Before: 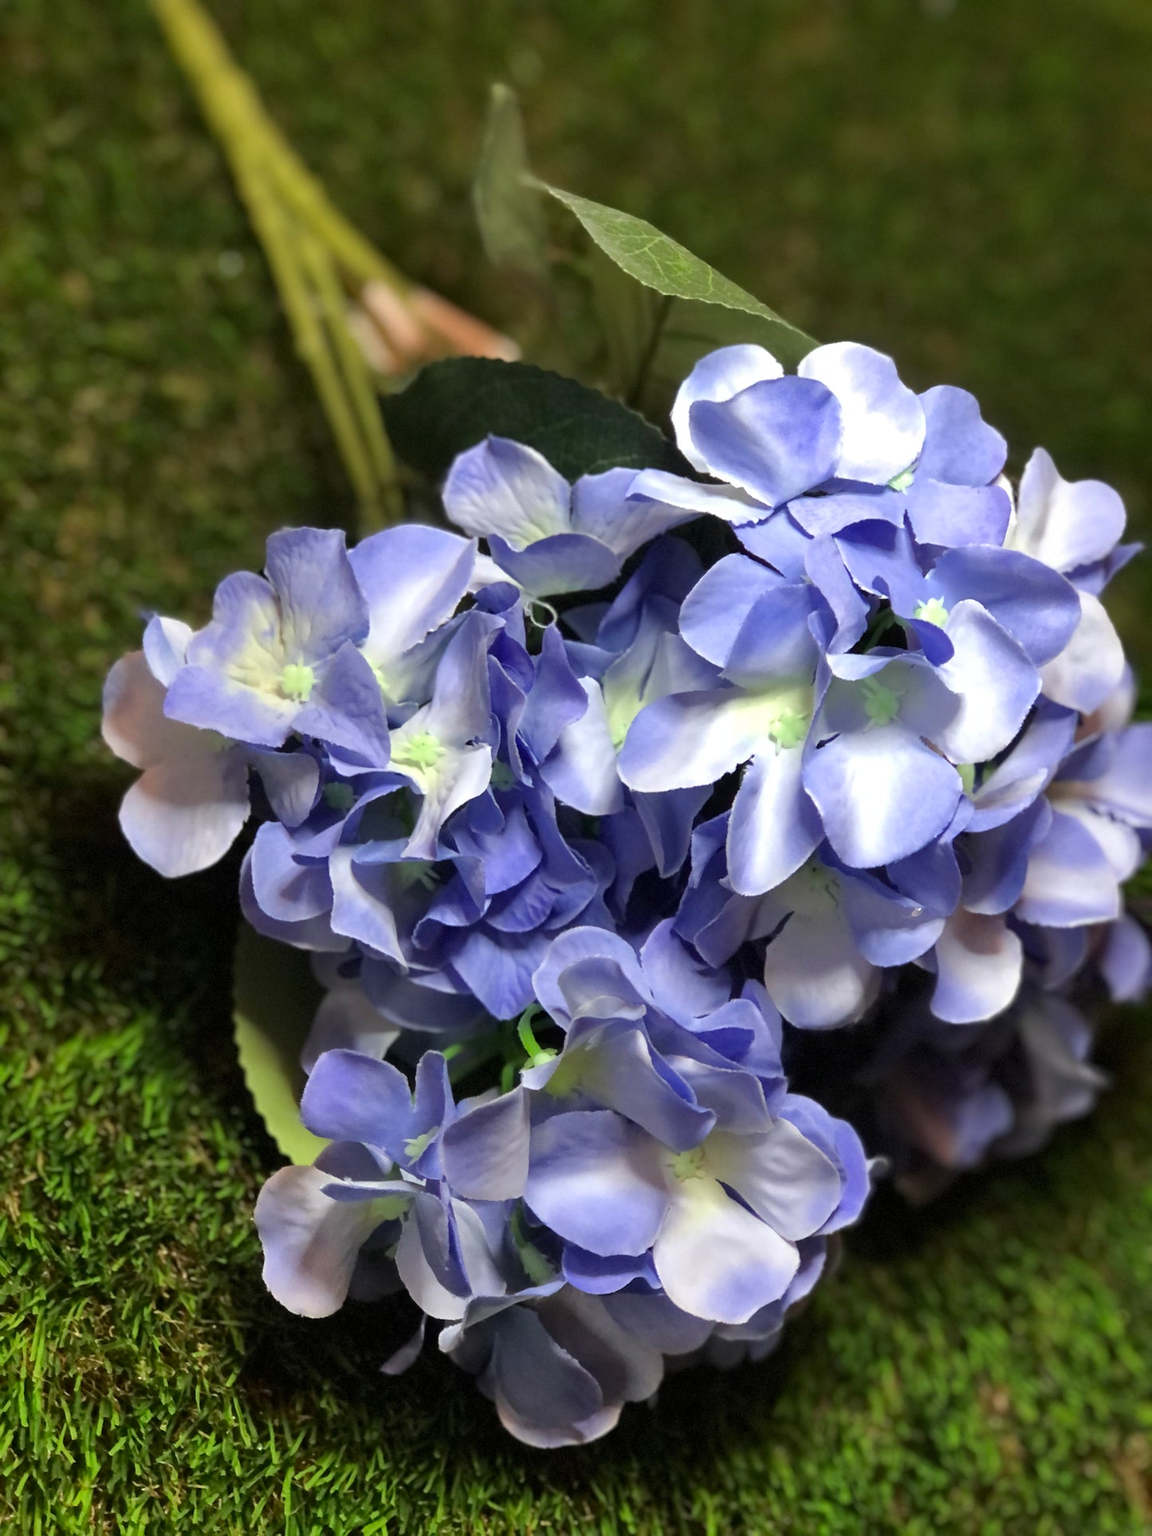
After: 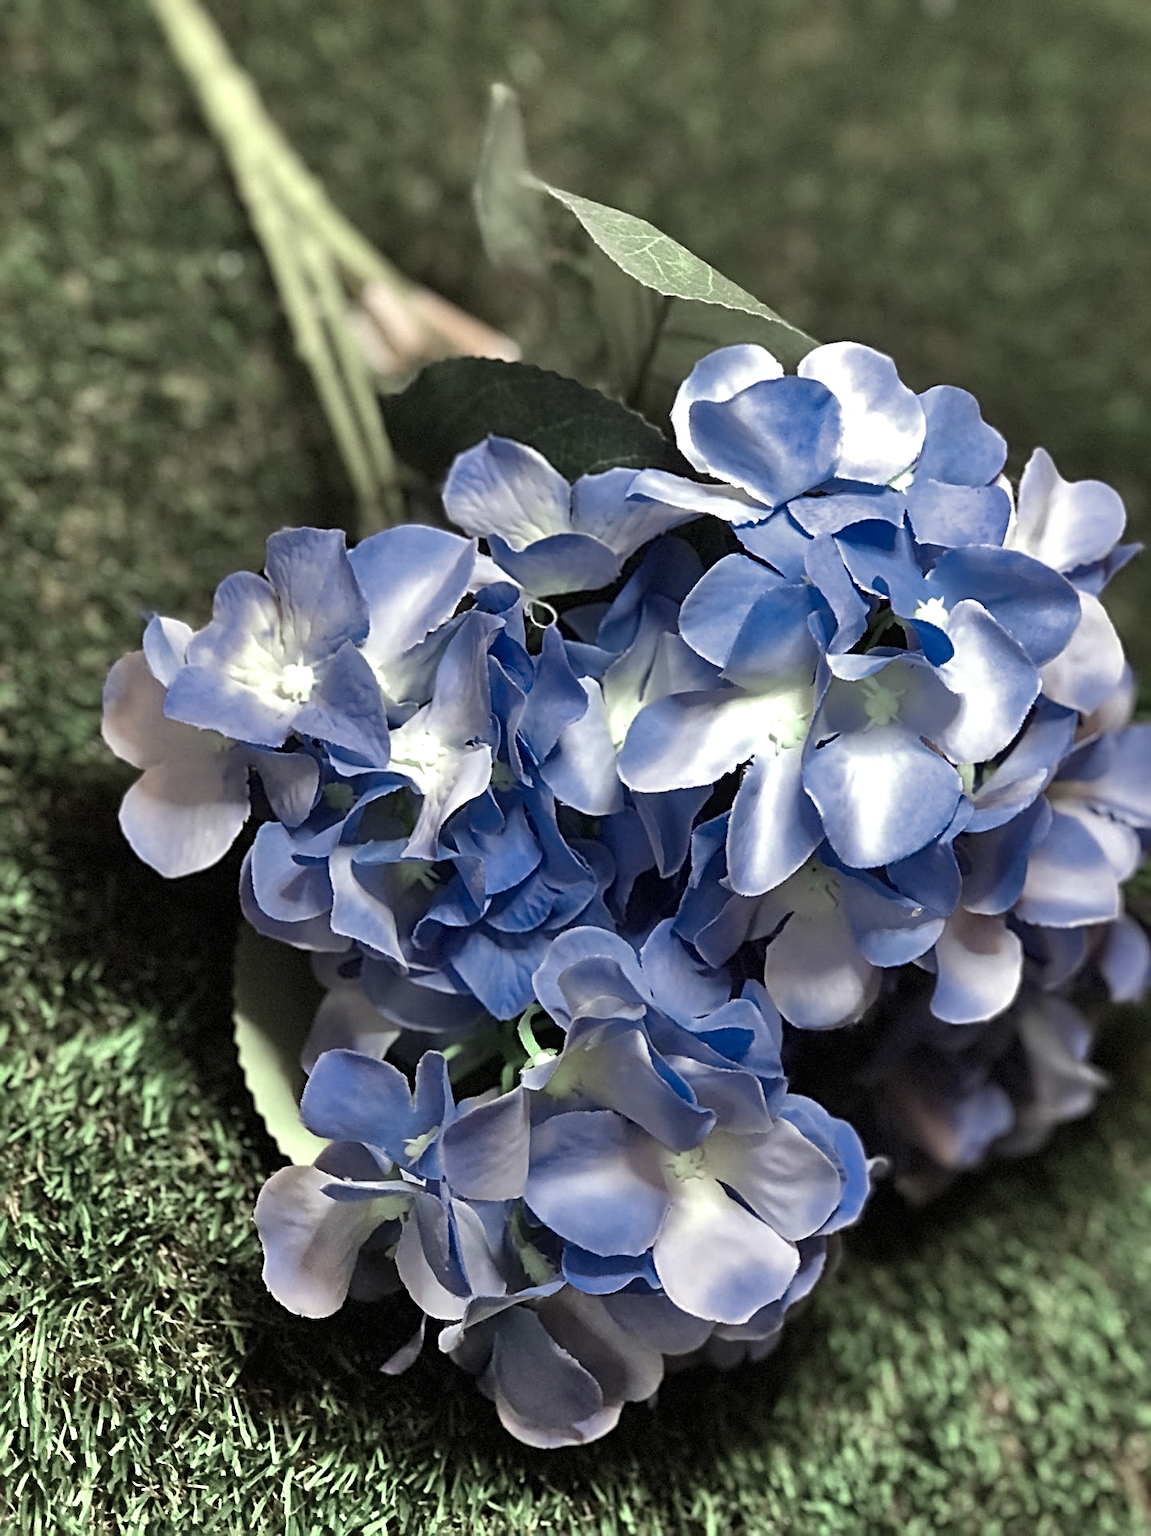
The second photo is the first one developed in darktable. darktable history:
shadows and highlights: soften with gaussian
sharpen: radius 2.987, amount 0.769
color zones: curves: ch0 [(0.25, 0.667) (0.758, 0.368)]; ch1 [(0.215, 0.245) (0.761, 0.373)]; ch2 [(0.247, 0.554) (0.761, 0.436)]
